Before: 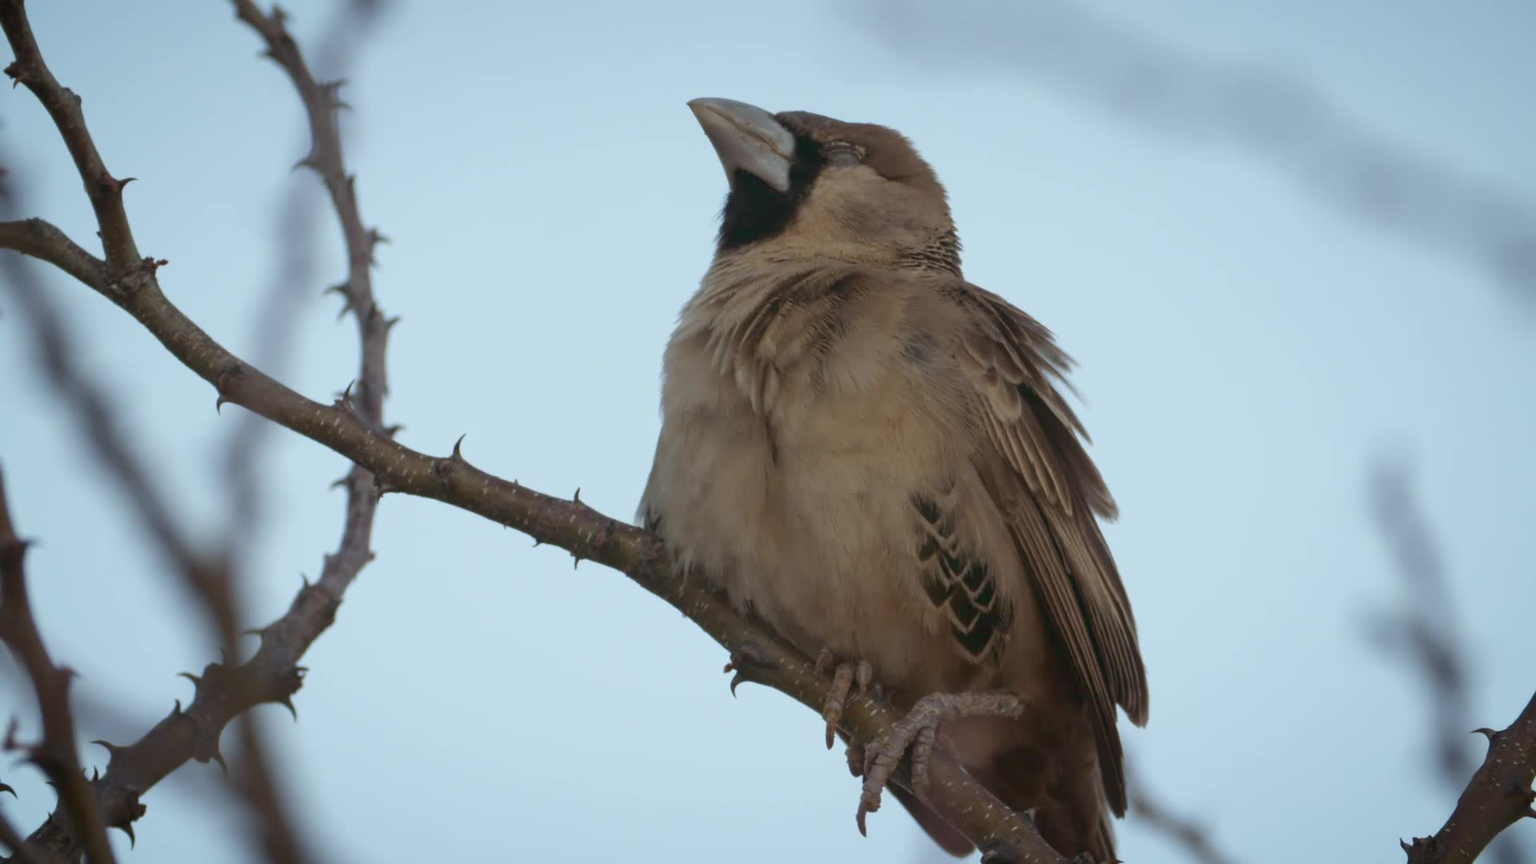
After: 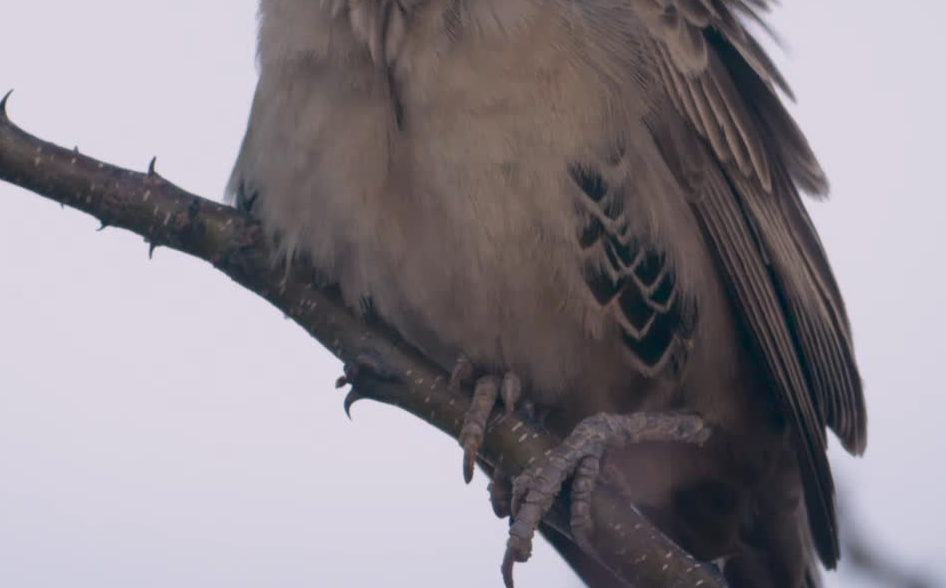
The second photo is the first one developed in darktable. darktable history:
crop: left 29.675%, top 41.977%, right 21.008%, bottom 3.496%
color correction: highlights a* 14.22, highlights b* 5.77, shadows a* -5.85, shadows b* -15.89, saturation 0.84
